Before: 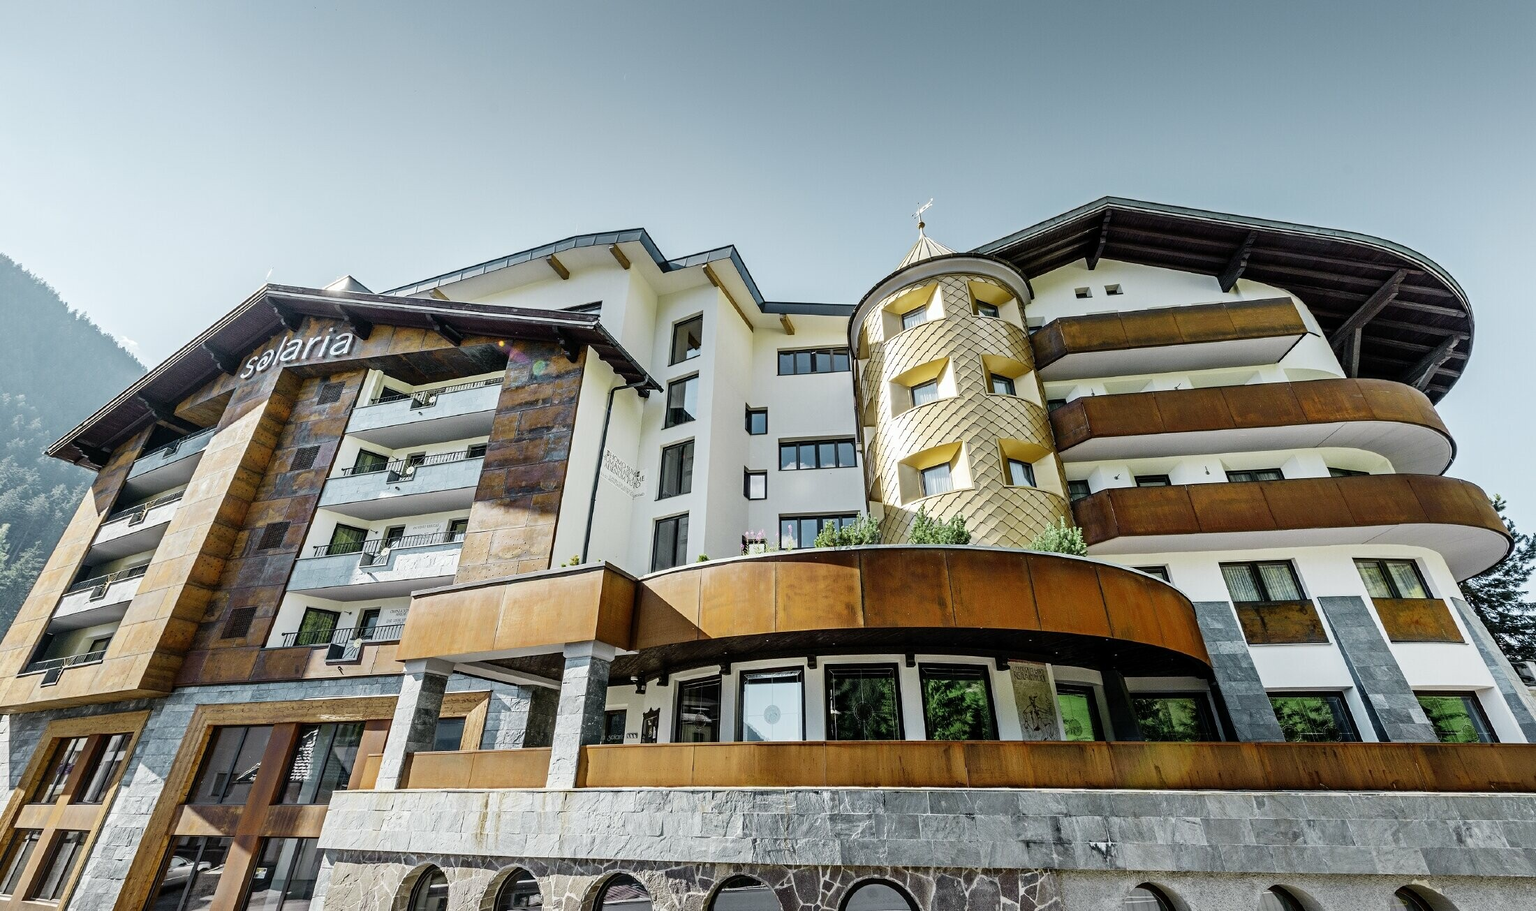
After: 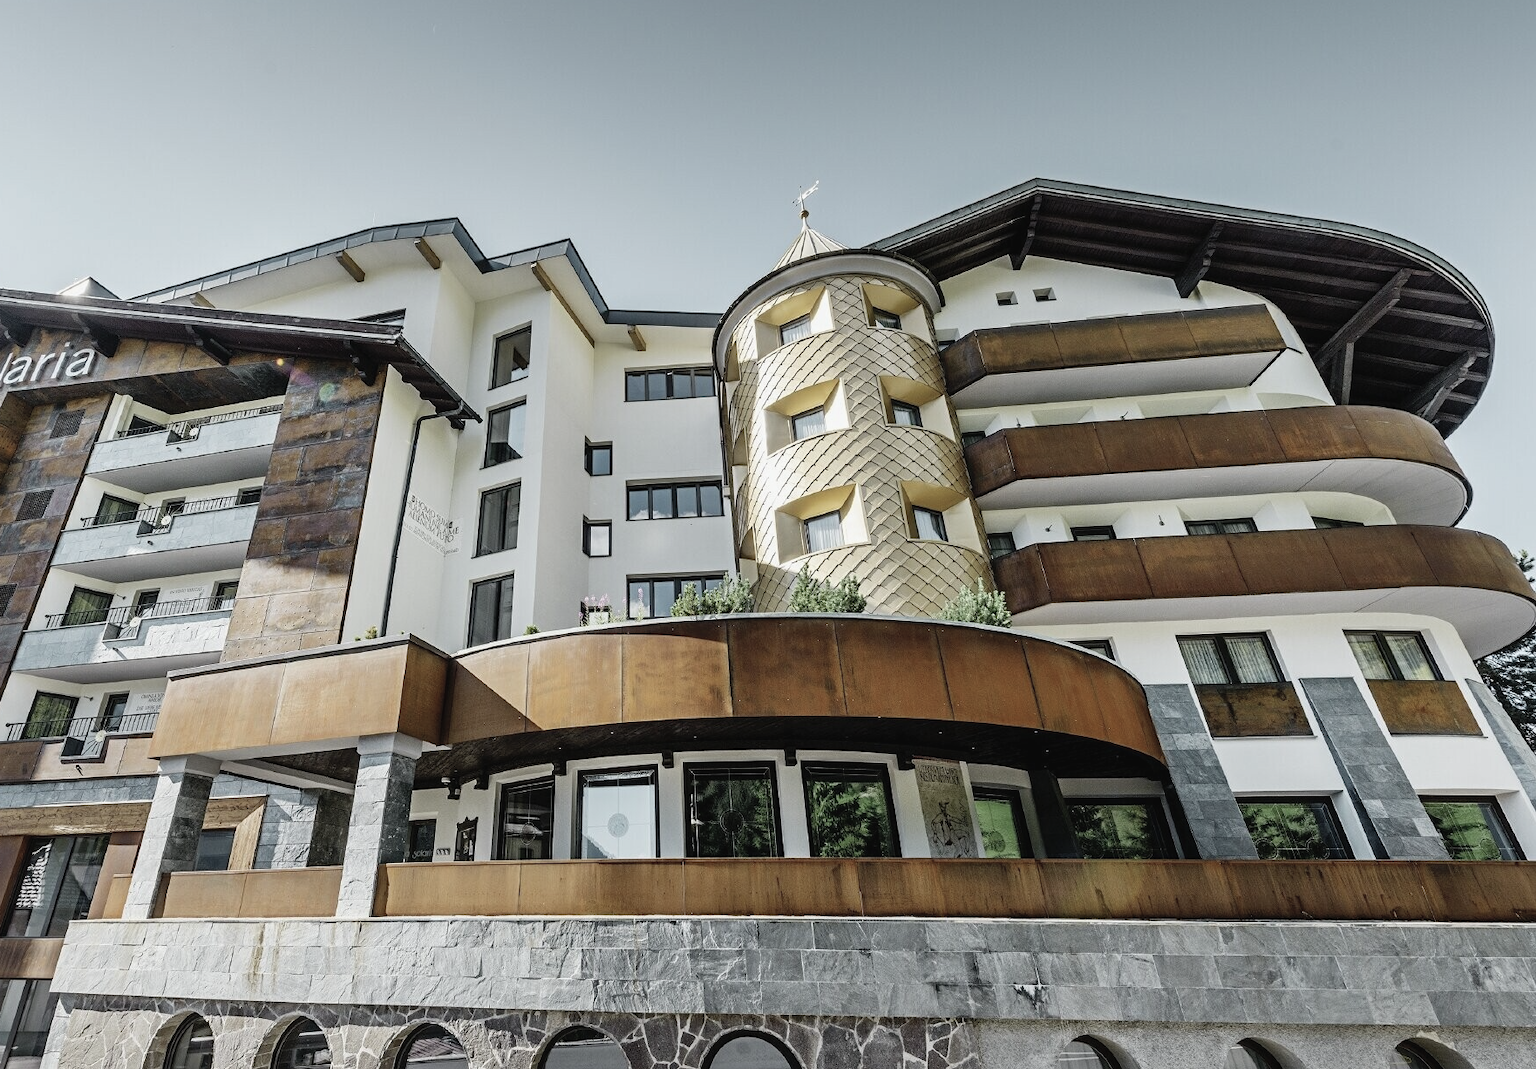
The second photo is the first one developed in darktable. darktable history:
contrast brightness saturation: contrast -0.049, saturation -0.39
crop and rotate: left 18.077%, top 5.976%, right 1.818%
